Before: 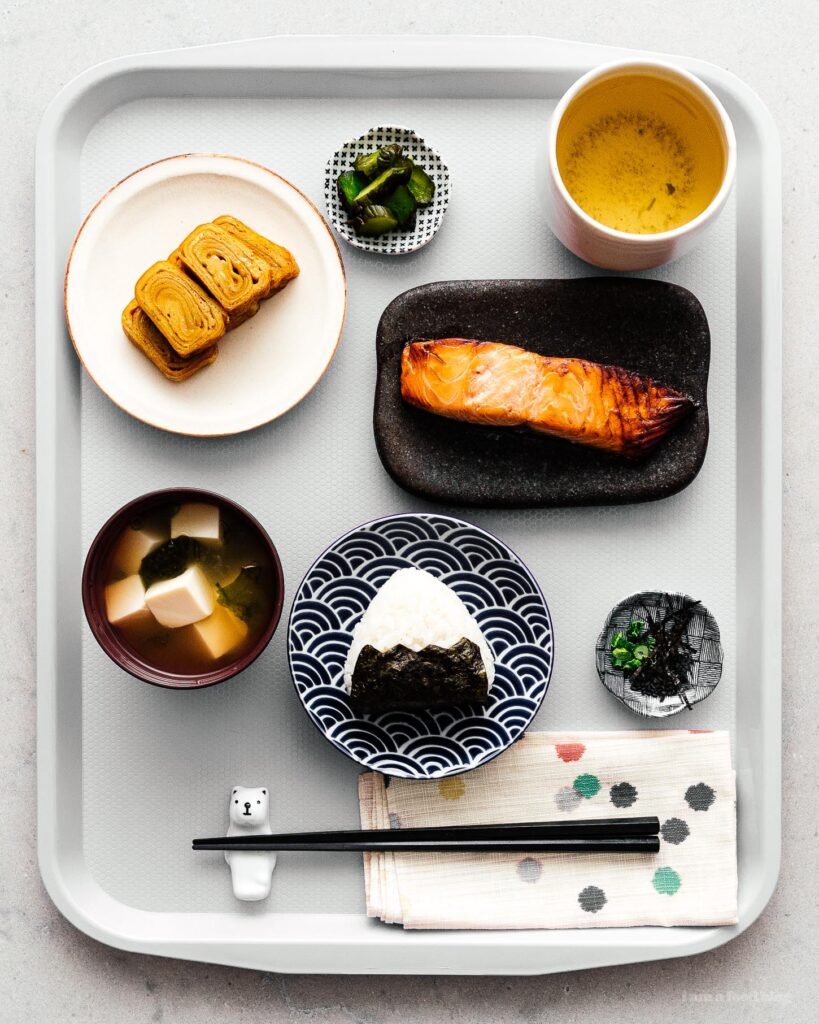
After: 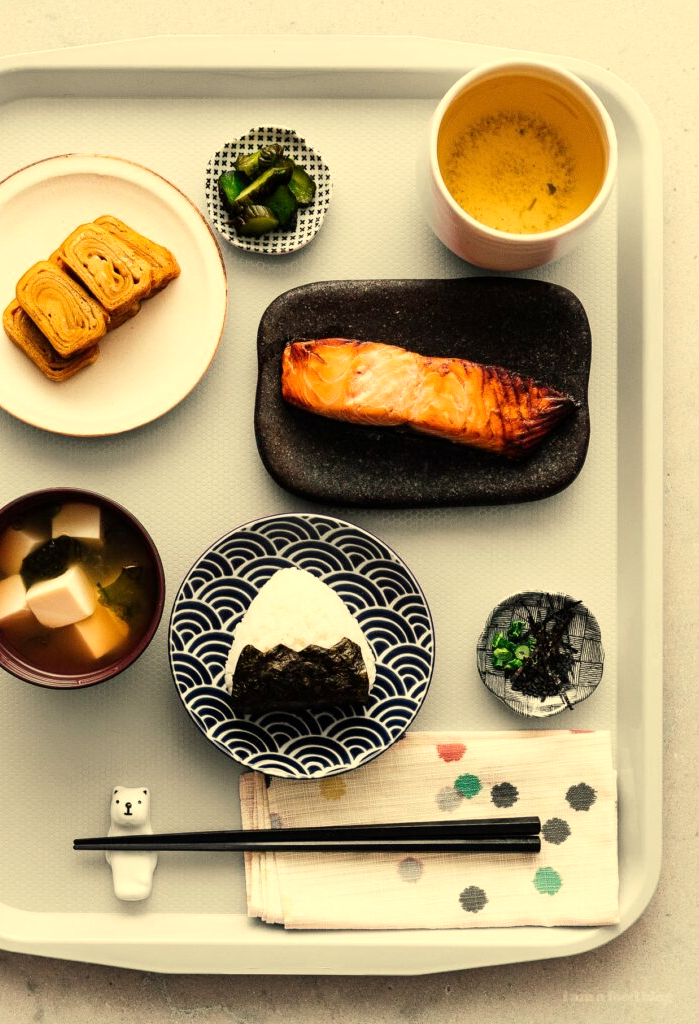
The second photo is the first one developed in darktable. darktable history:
crop and rotate: left 14.584%
white balance: red 1.08, blue 0.791
